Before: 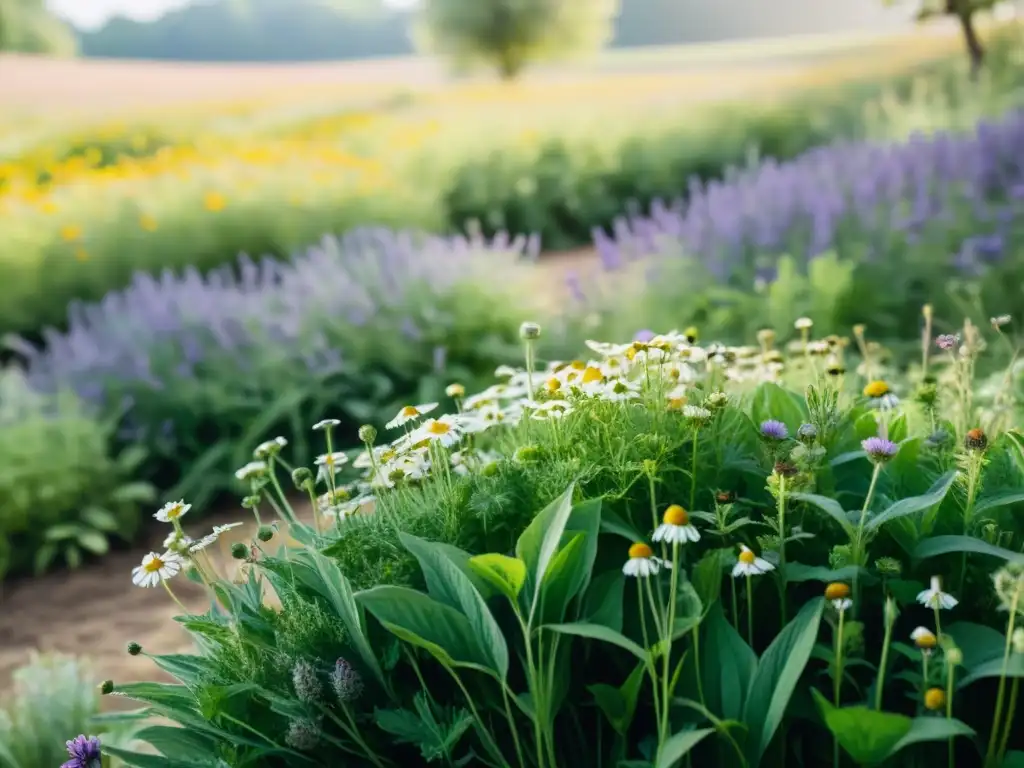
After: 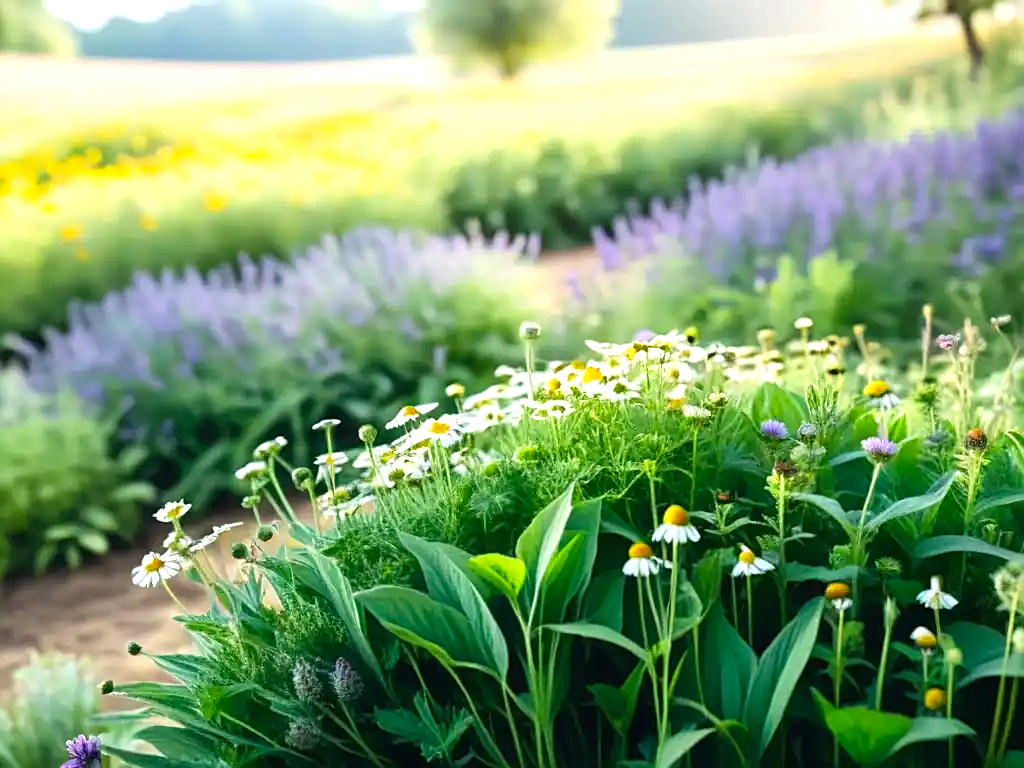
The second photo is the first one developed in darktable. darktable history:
sharpen: on, module defaults
contrast brightness saturation: saturation 0.13
exposure: exposure 0.6 EV, compensate highlight preservation false
